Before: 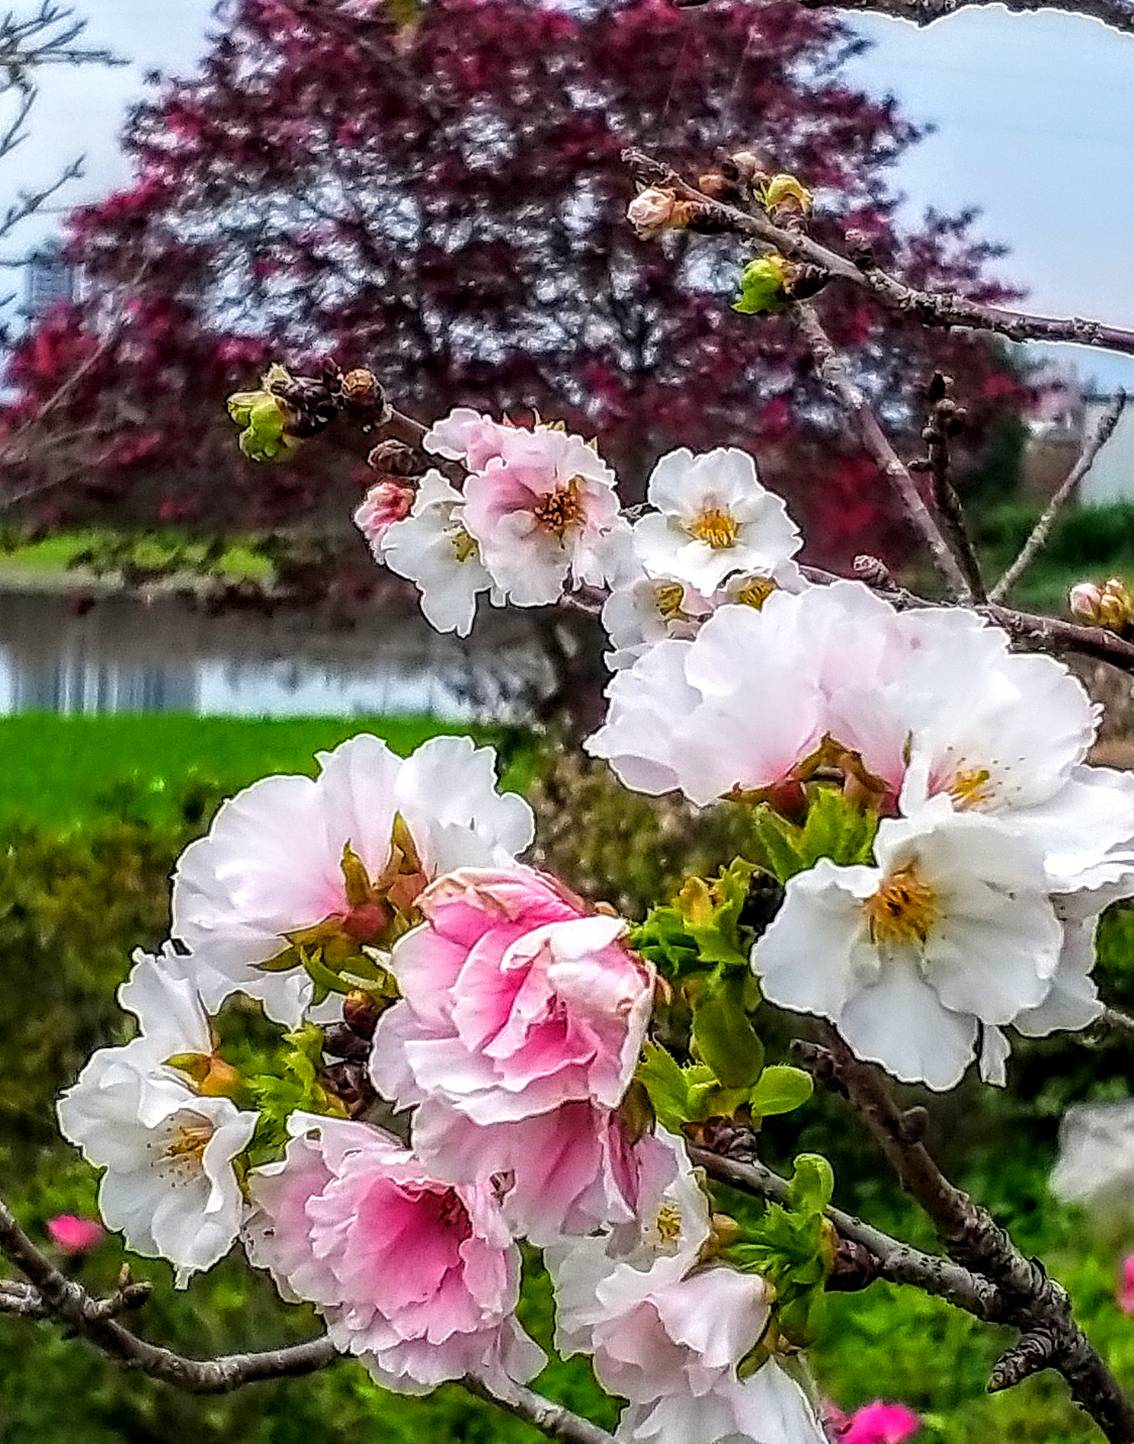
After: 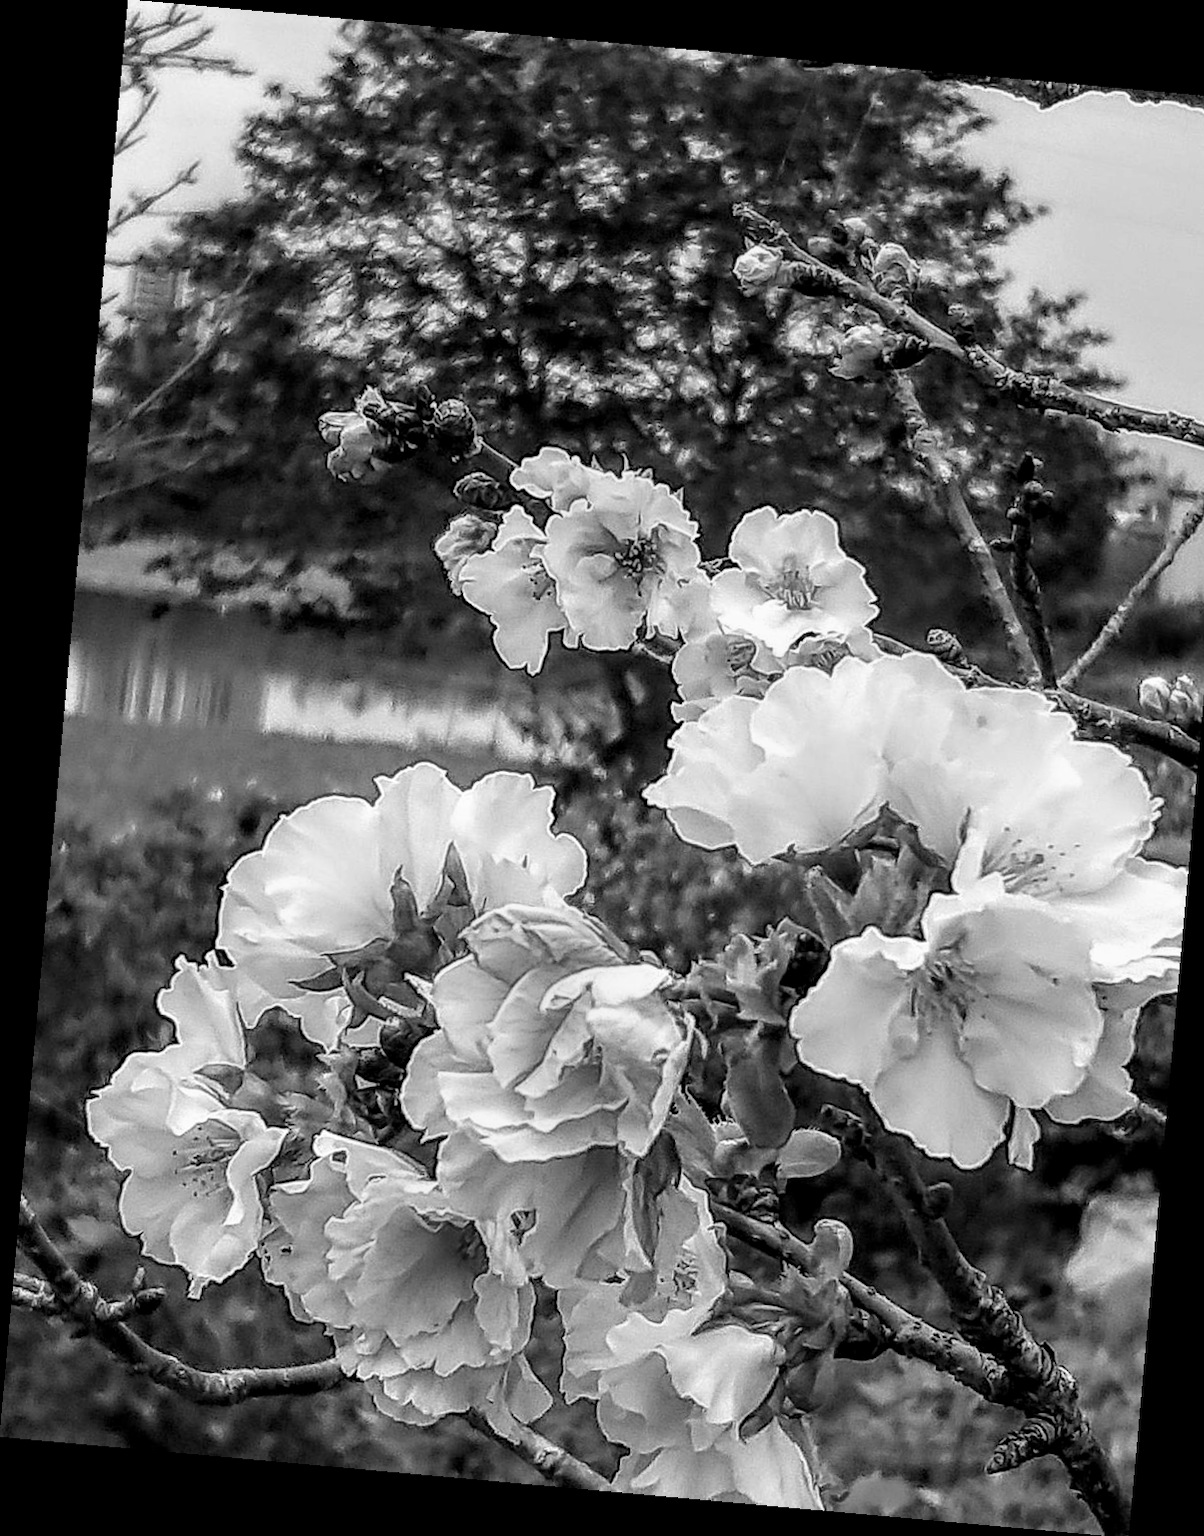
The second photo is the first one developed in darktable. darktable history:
rotate and perspective: rotation 5.12°, automatic cropping off
crop: right 4.126%, bottom 0.031%
levels: levels [0.016, 0.484, 0.953]
monochrome: a -92.57, b 58.91
